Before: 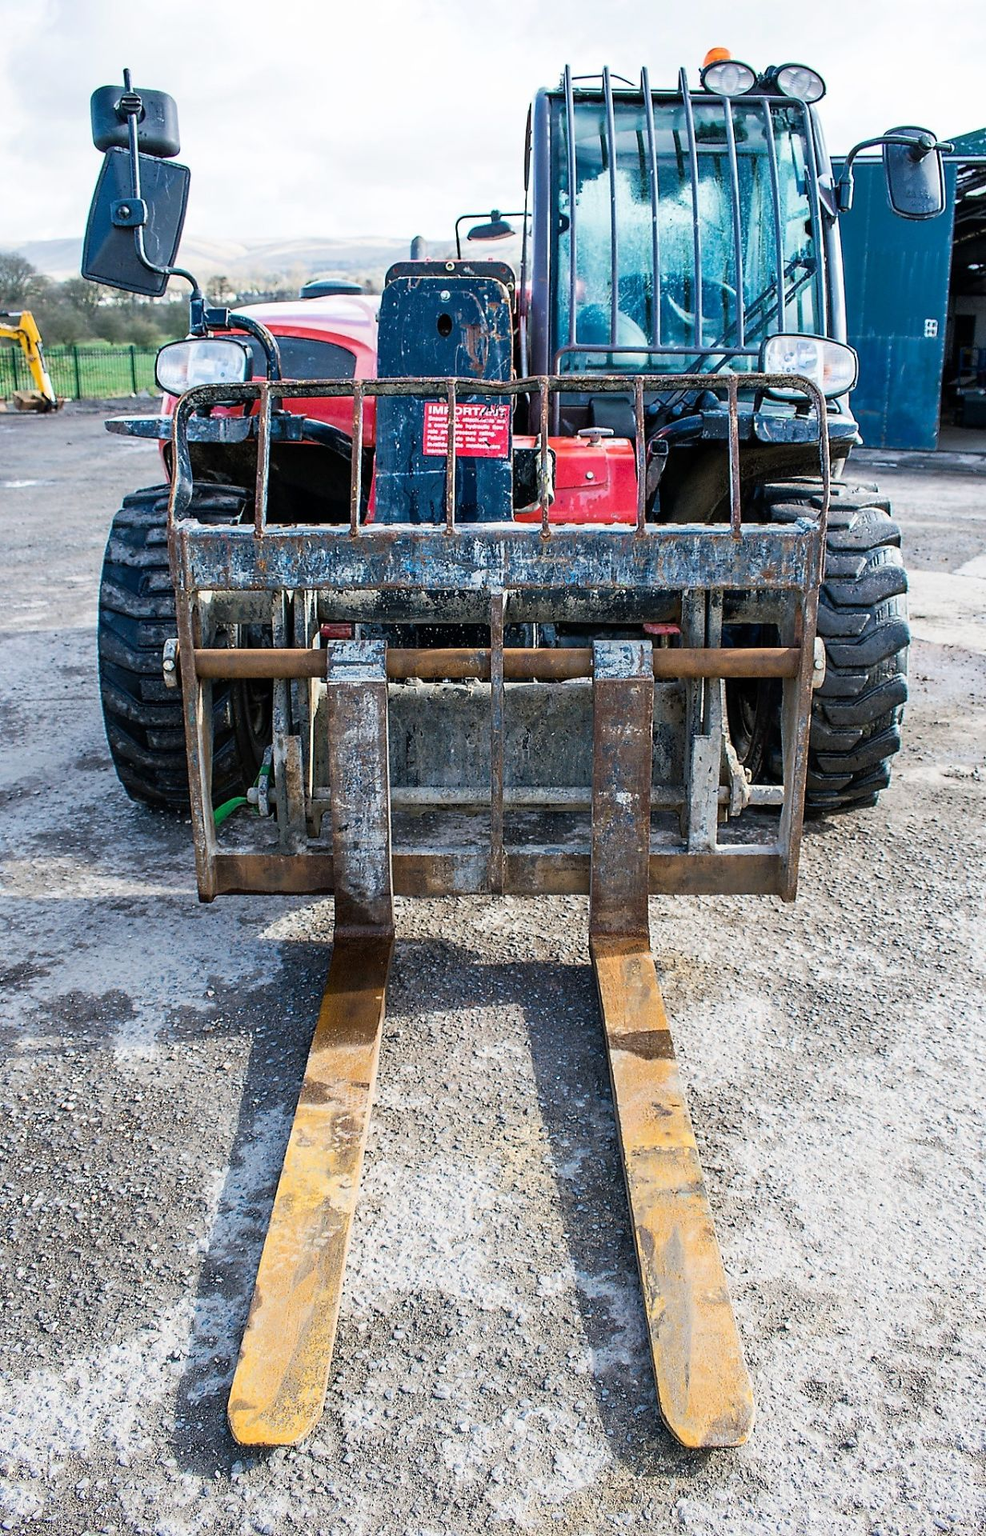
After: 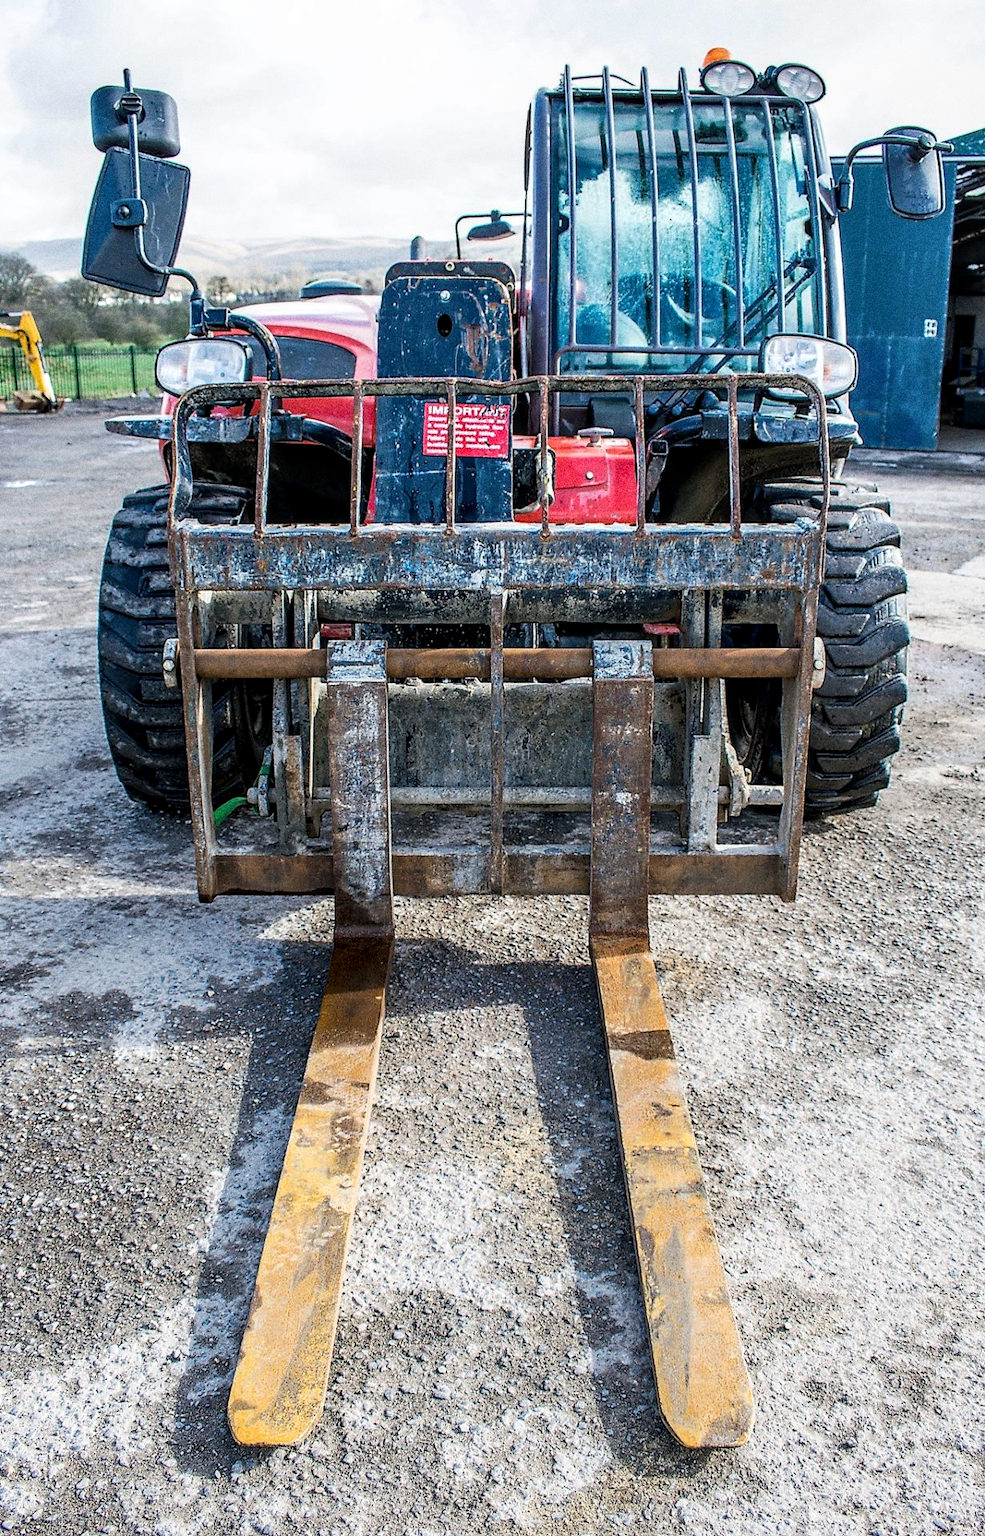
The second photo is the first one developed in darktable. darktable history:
grain: coarseness 9.61 ISO, strength 35.62%
local contrast: detail 130%
